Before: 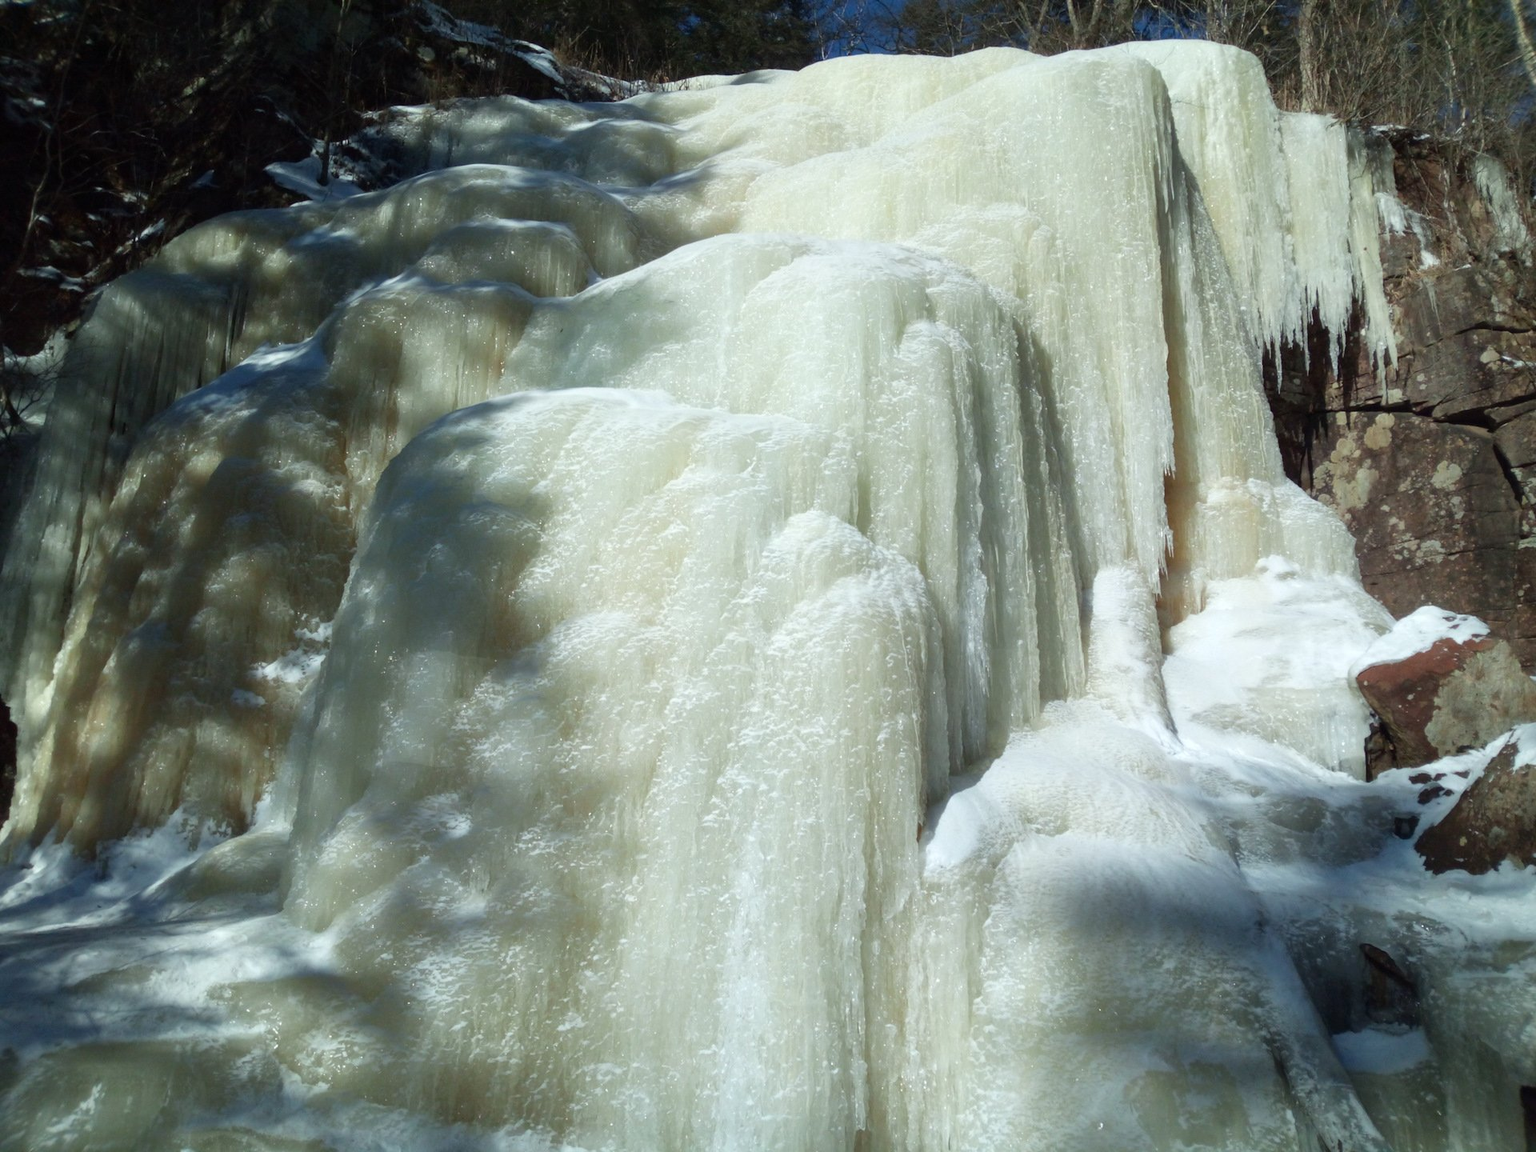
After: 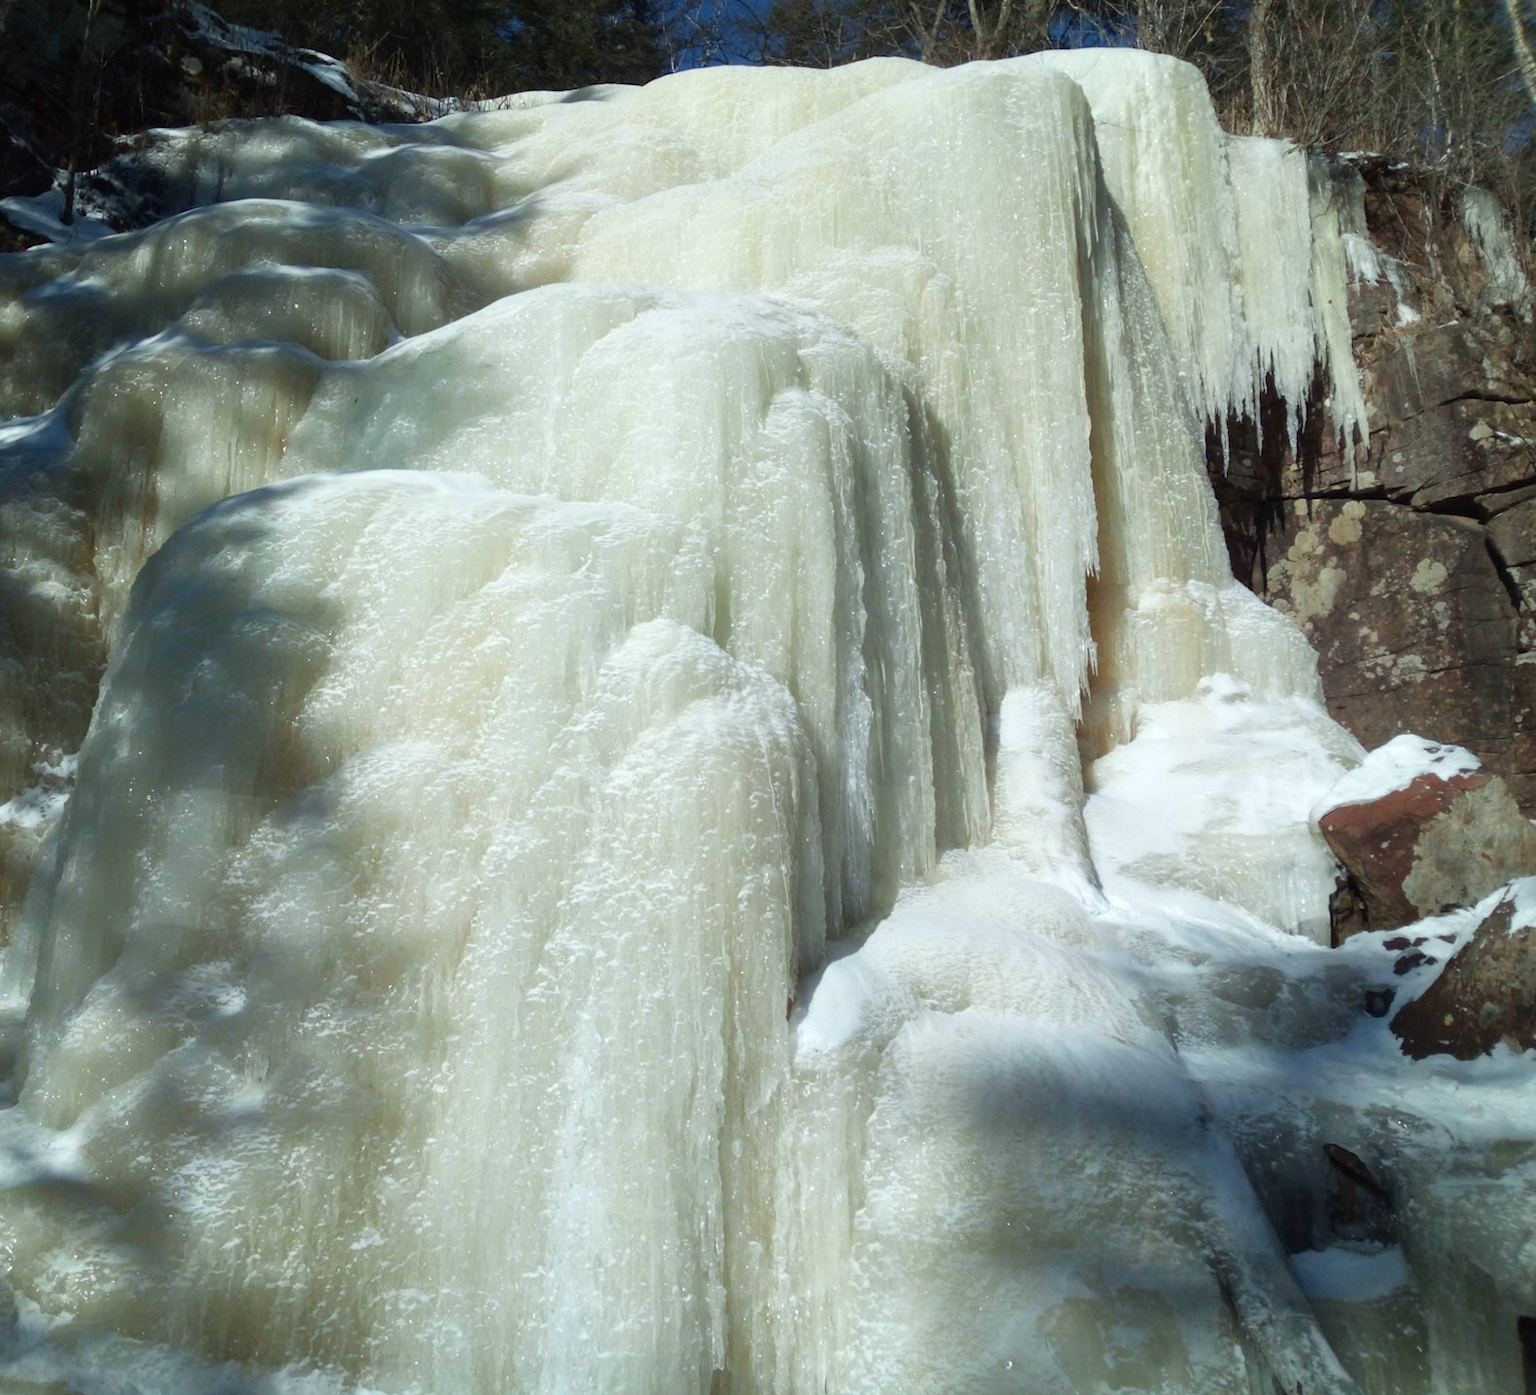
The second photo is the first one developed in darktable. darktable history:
crop: left 17.452%, bottom 0.032%
tone equalizer: on, module defaults
